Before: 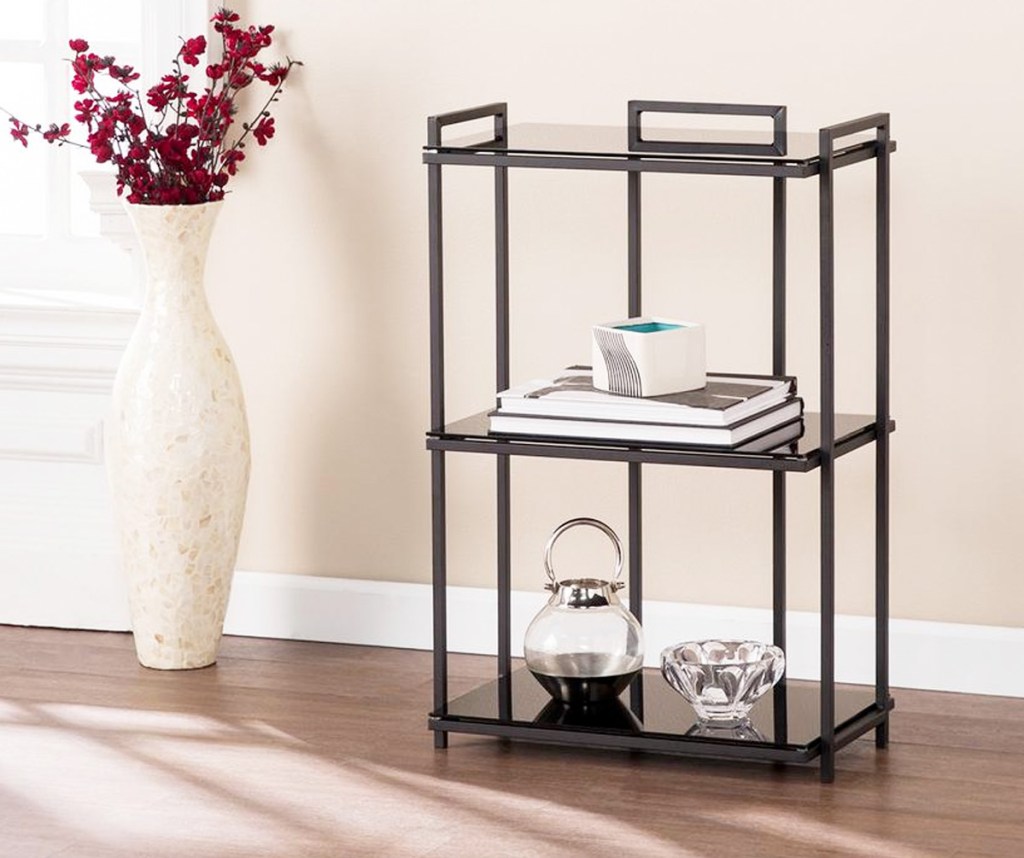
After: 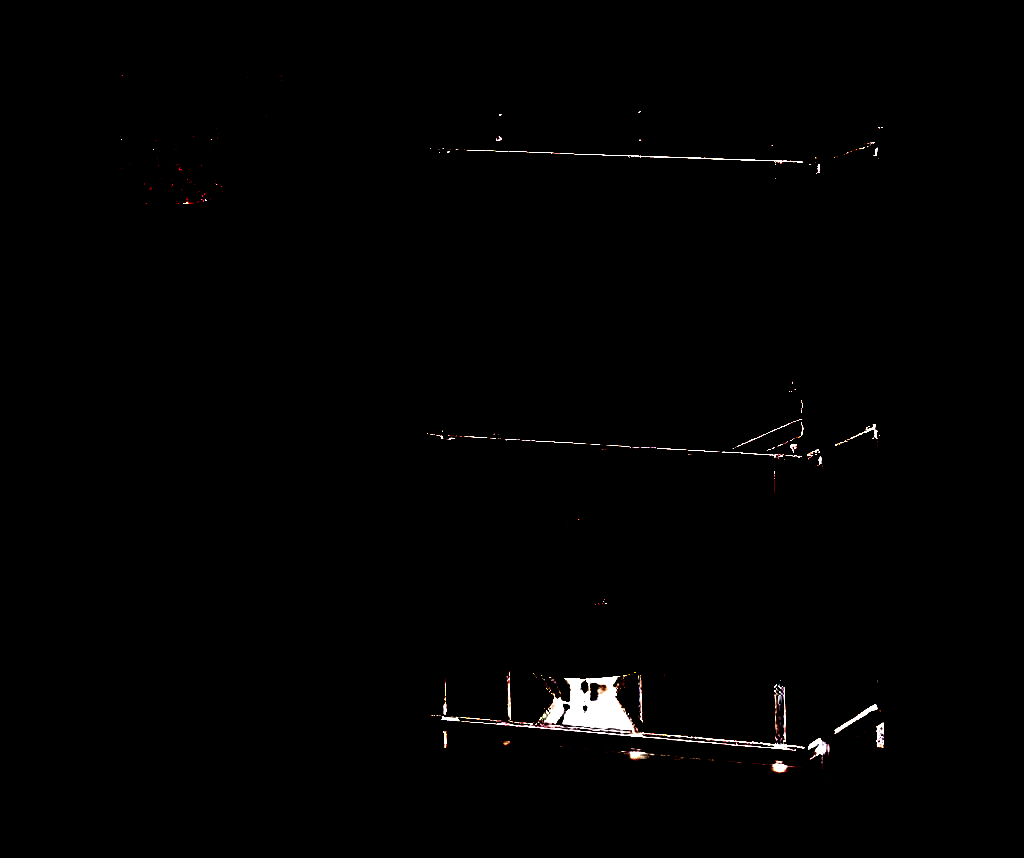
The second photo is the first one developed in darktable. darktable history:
bloom: on, module defaults
exposure: exposure 8 EV, compensate highlight preservation false
